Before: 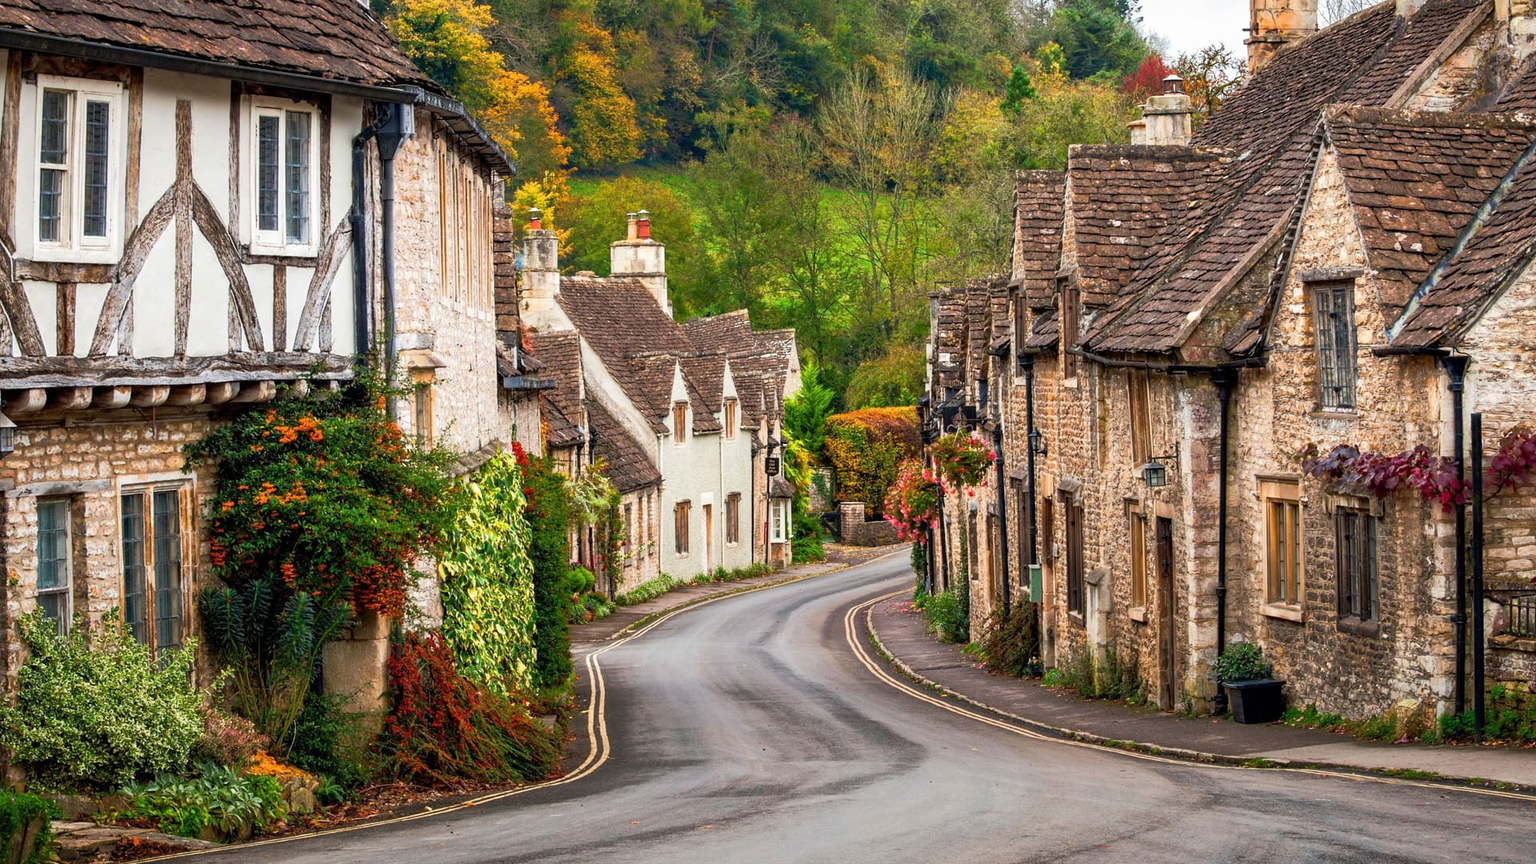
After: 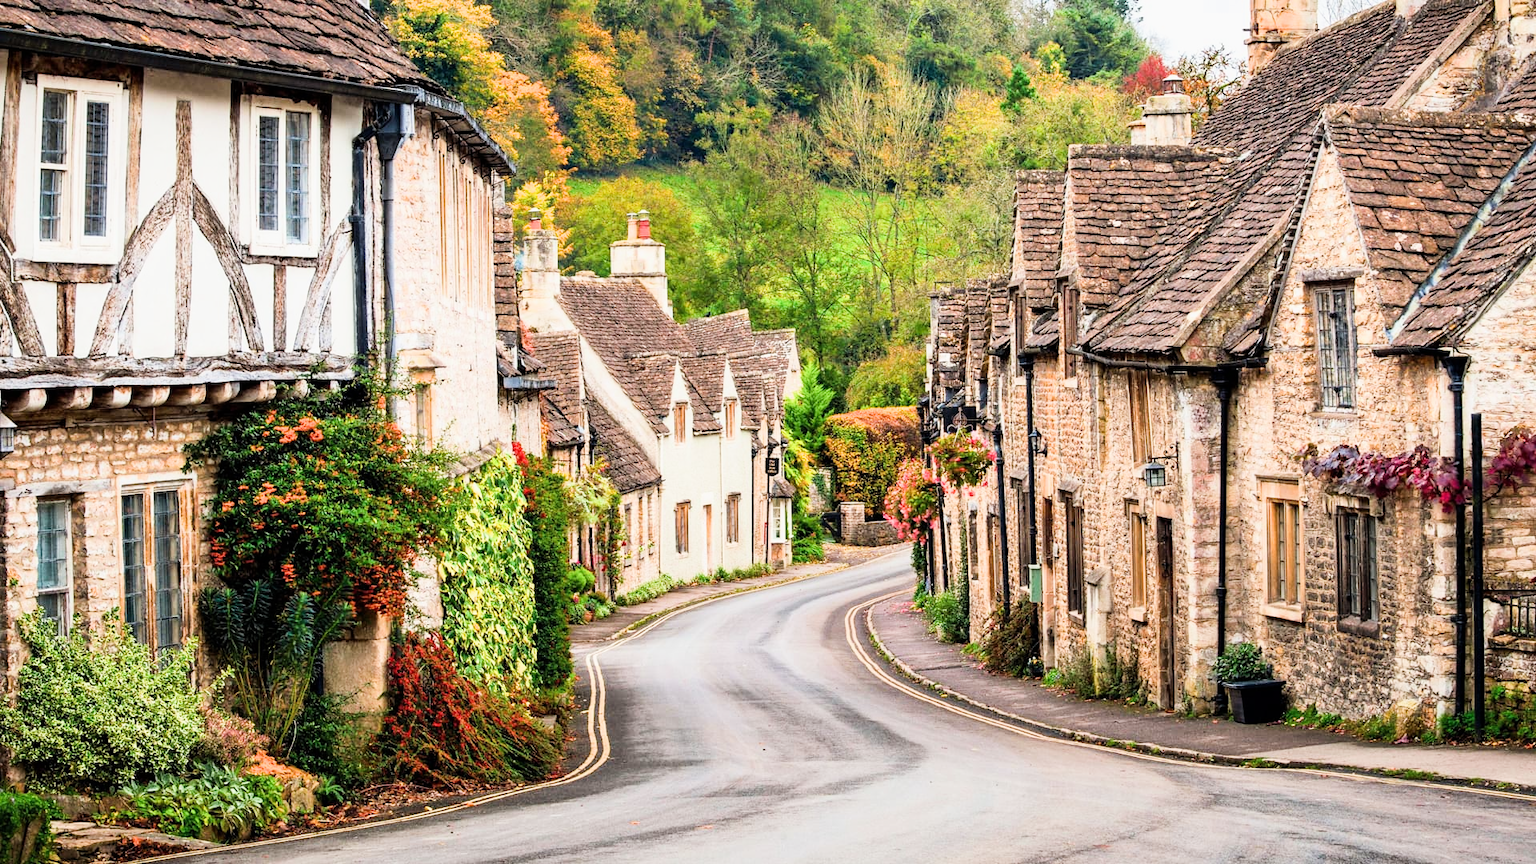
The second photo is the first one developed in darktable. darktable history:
filmic rgb: black relative exposure -16 EV, white relative exposure 4.97 EV, hardness 6.25
tone equalizer: -8 EV -0.75 EV, -7 EV -0.7 EV, -6 EV -0.6 EV, -5 EV -0.4 EV, -3 EV 0.4 EV, -2 EV 0.6 EV, -1 EV 0.7 EV, +0 EV 0.75 EV, edges refinement/feathering 500, mask exposure compensation -1.57 EV, preserve details no
exposure: black level correction 0, exposure 0.9 EV, compensate highlight preservation false
